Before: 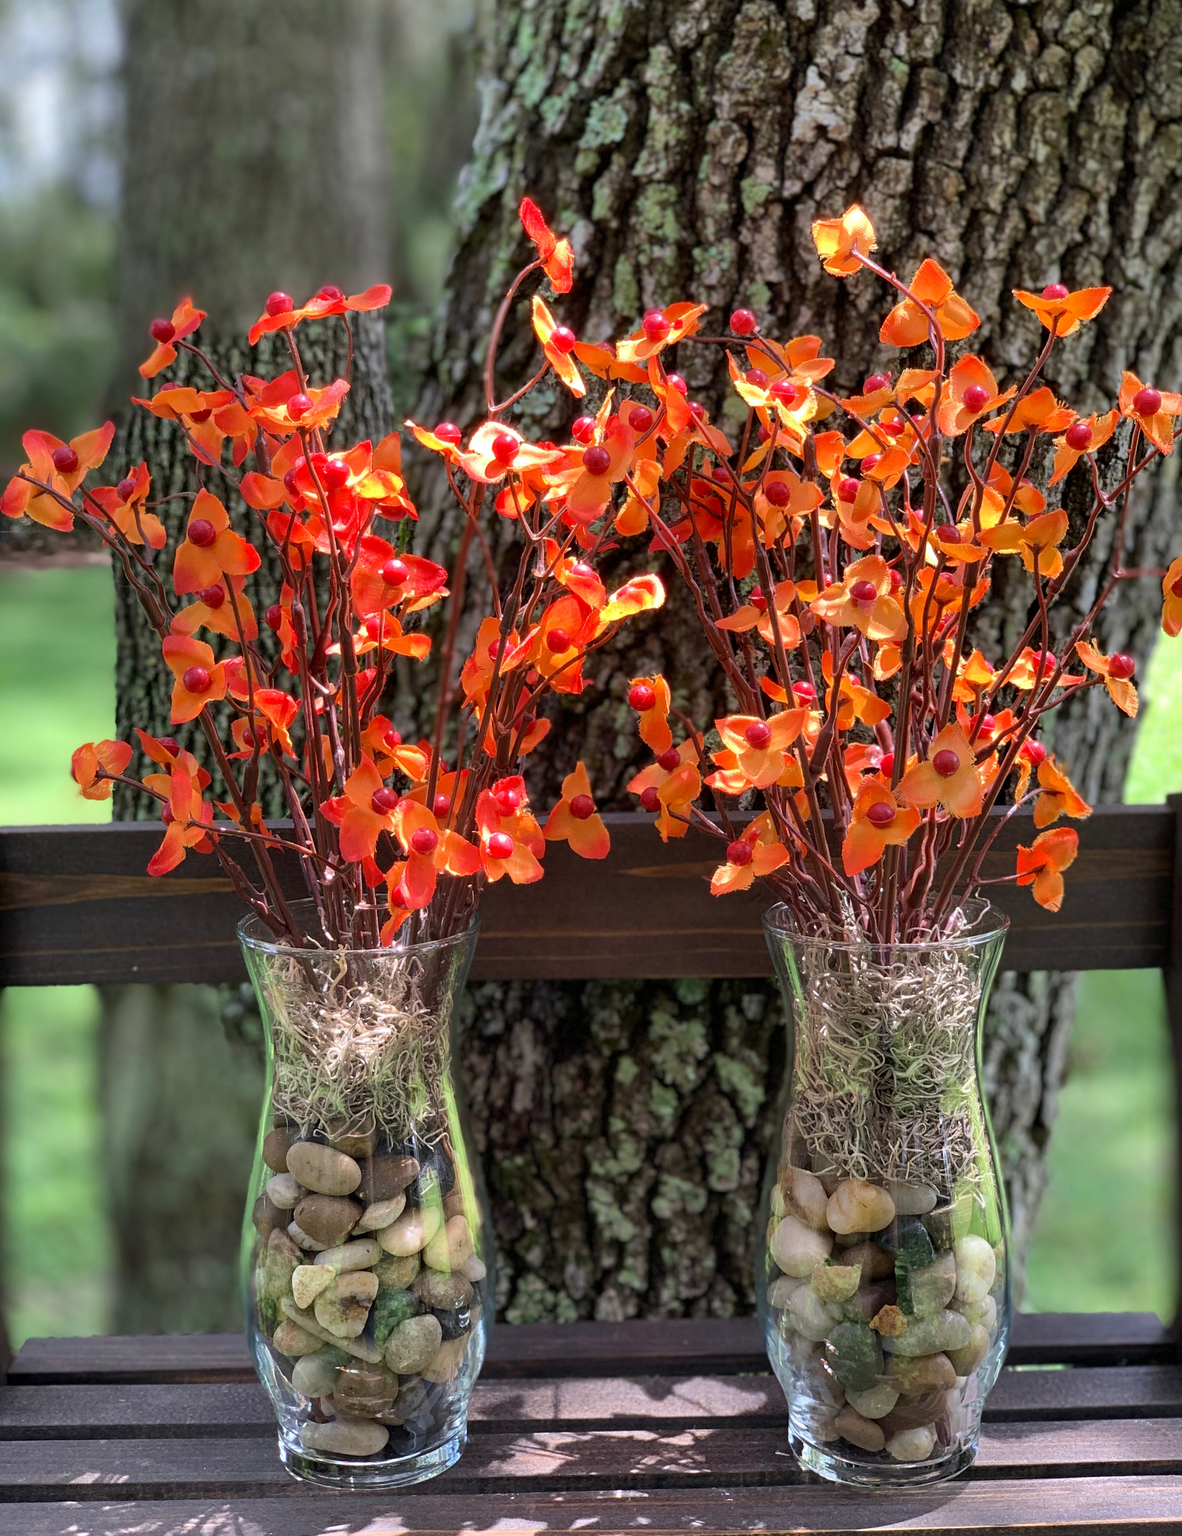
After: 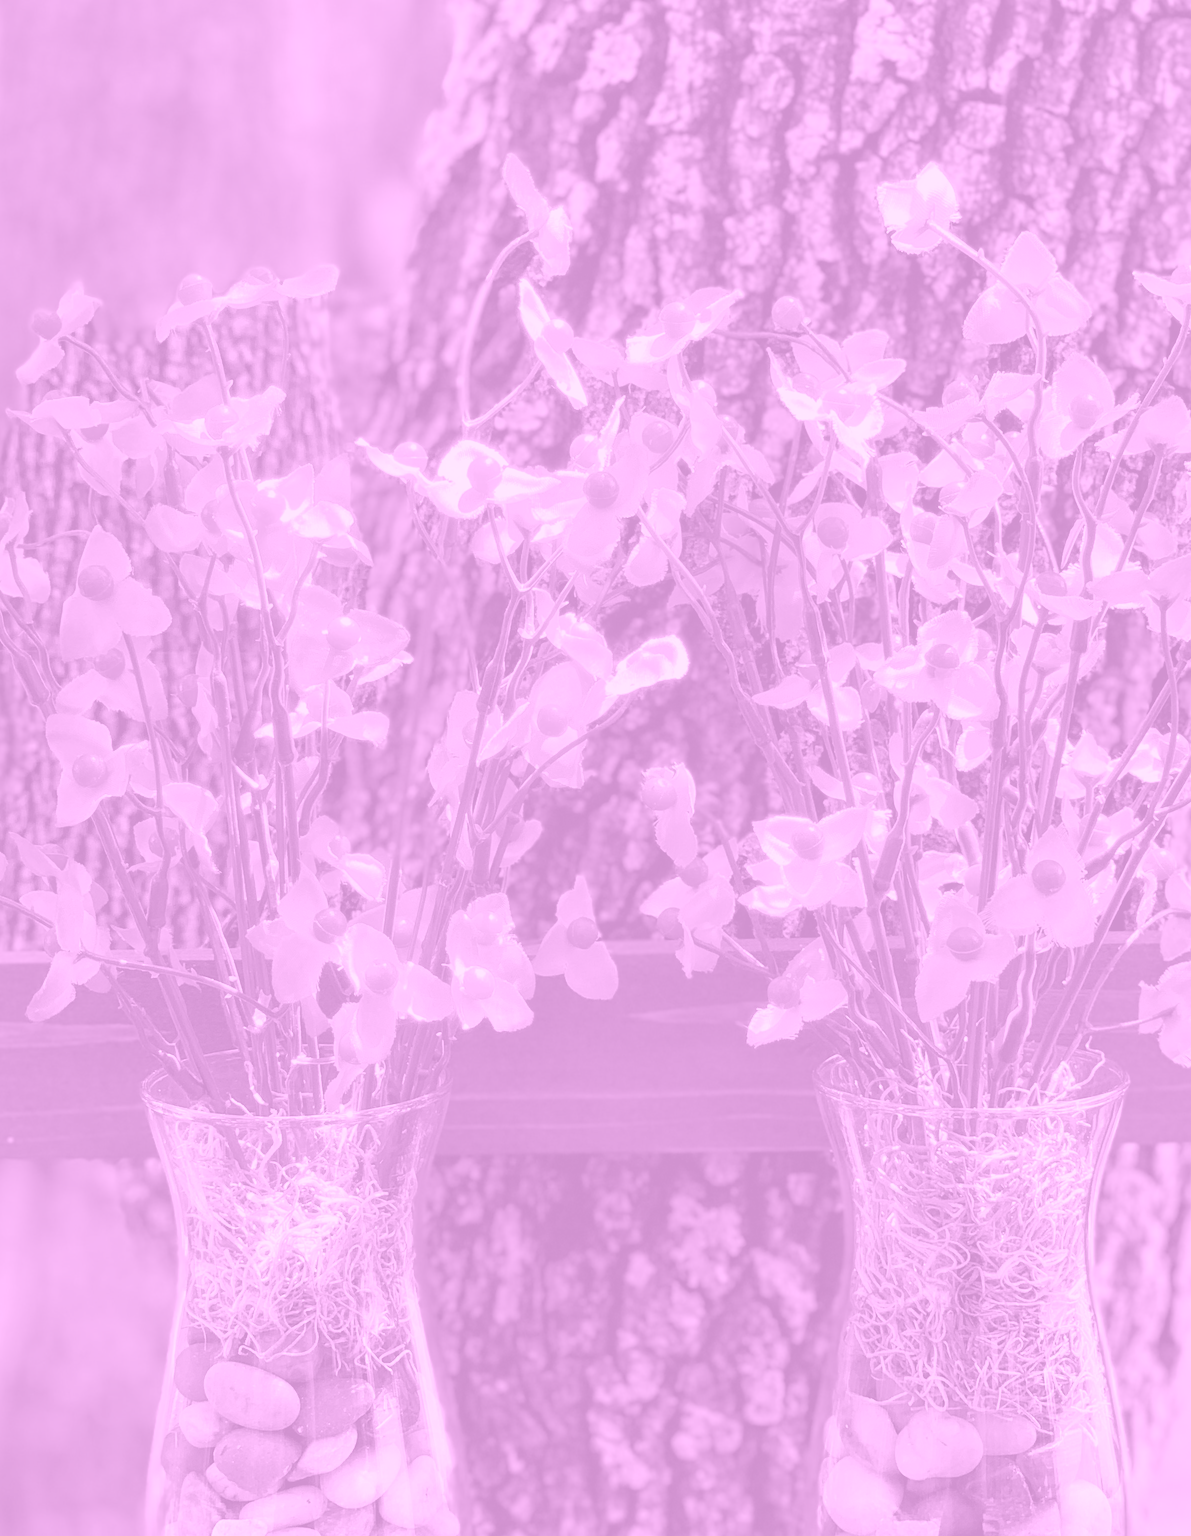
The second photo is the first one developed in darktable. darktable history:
crop and rotate: left 10.77%, top 5.1%, right 10.41%, bottom 16.76%
colorize: hue 331.2°, saturation 75%, source mix 30.28%, lightness 70.52%, version 1
